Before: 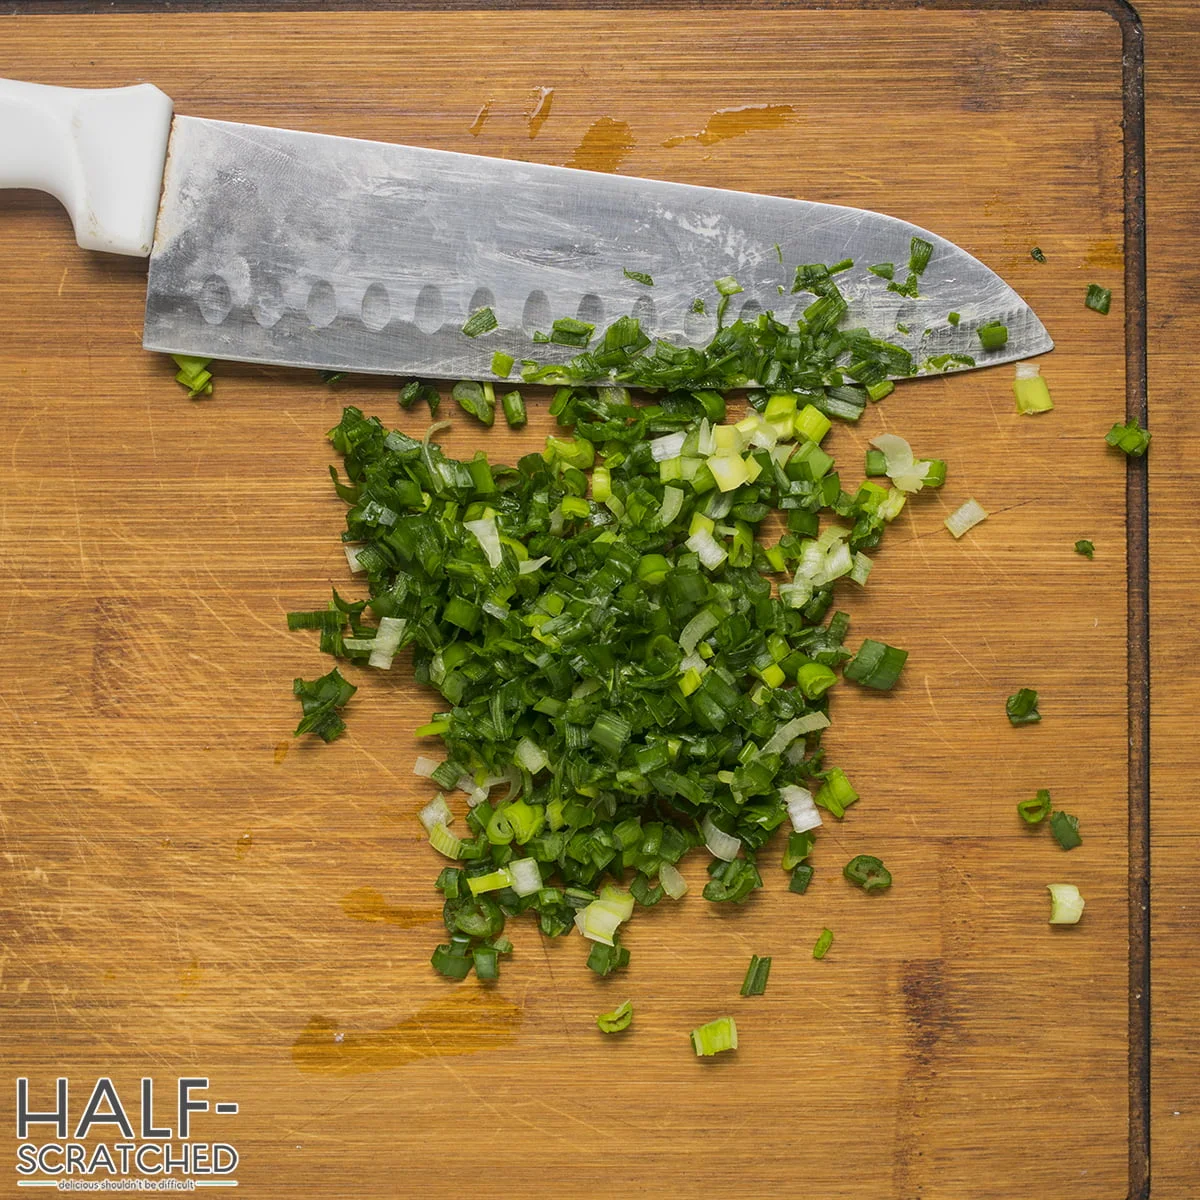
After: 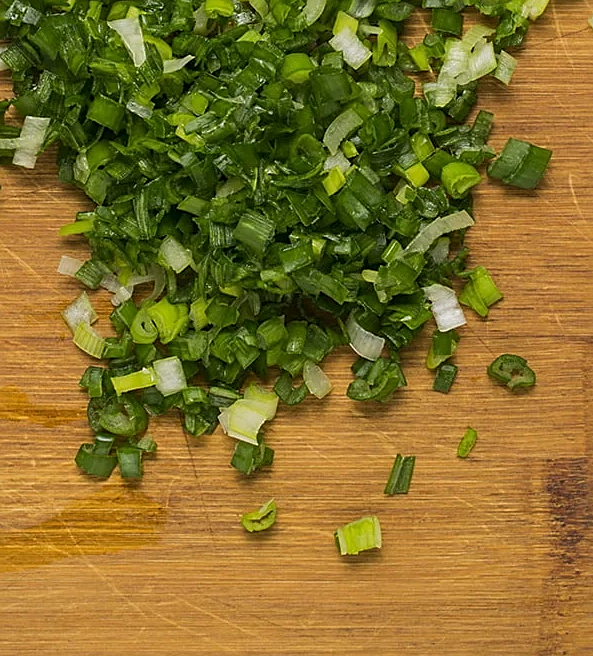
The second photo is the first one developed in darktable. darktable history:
crop: left 29.672%, top 41.786%, right 20.851%, bottom 3.487%
sharpen: on, module defaults
